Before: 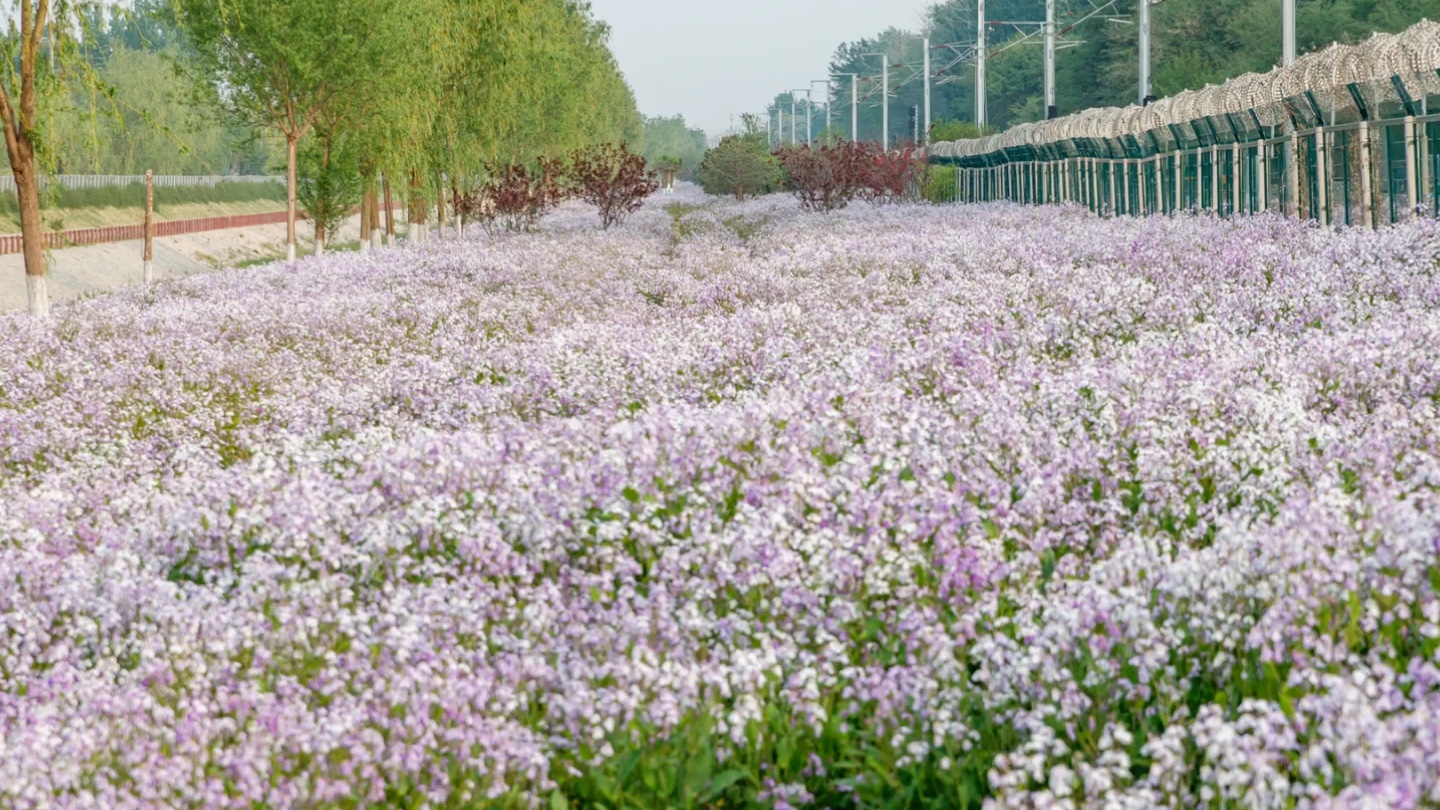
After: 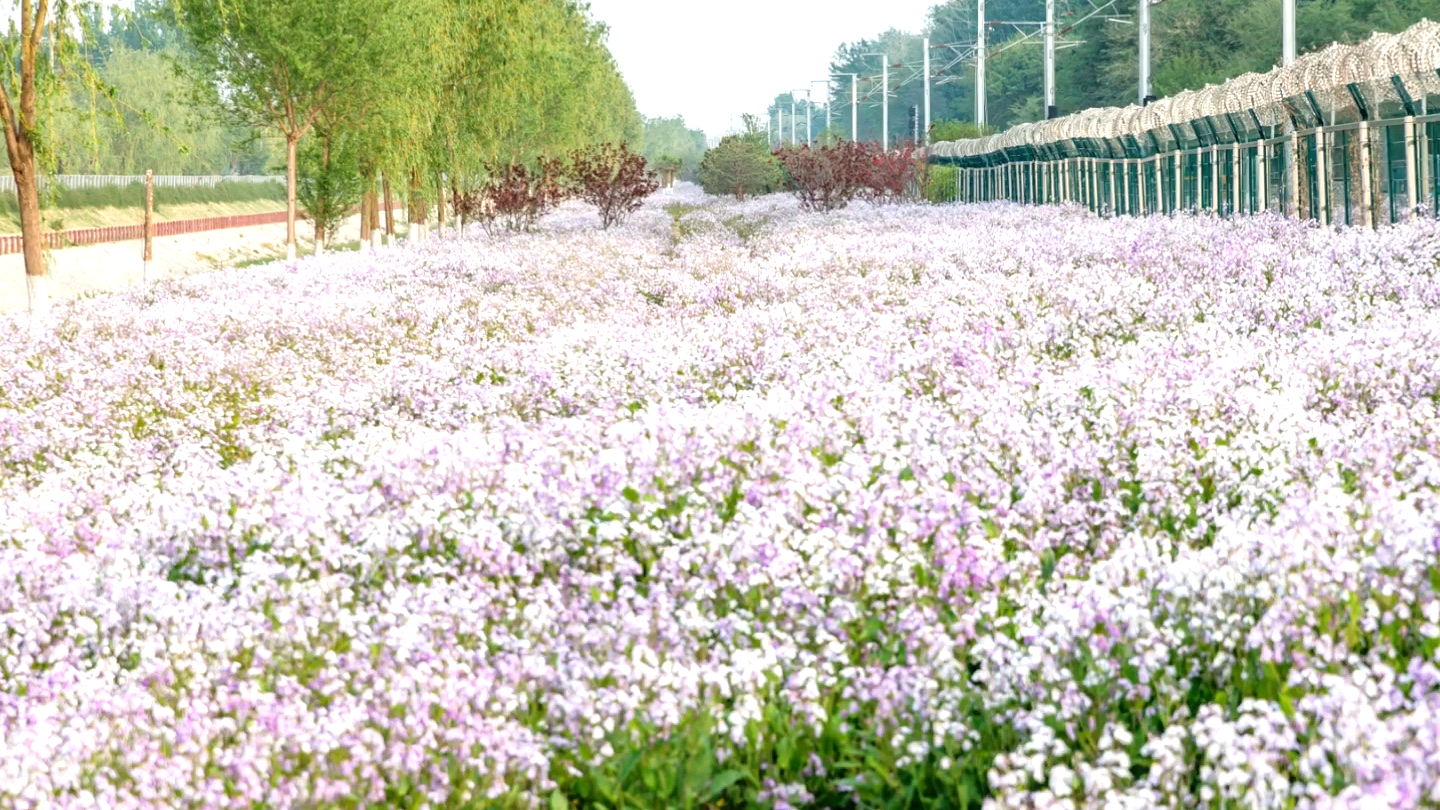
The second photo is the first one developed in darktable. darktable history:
tone equalizer: -8 EV -0.728 EV, -7 EV -0.688 EV, -6 EV -0.606 EV, -5 EV -0.382 EV, -3 EV 0.372 EV, -2 EV 0.6 EV, -1 EV 0.69 EV, +0 EV 0.779 EV
